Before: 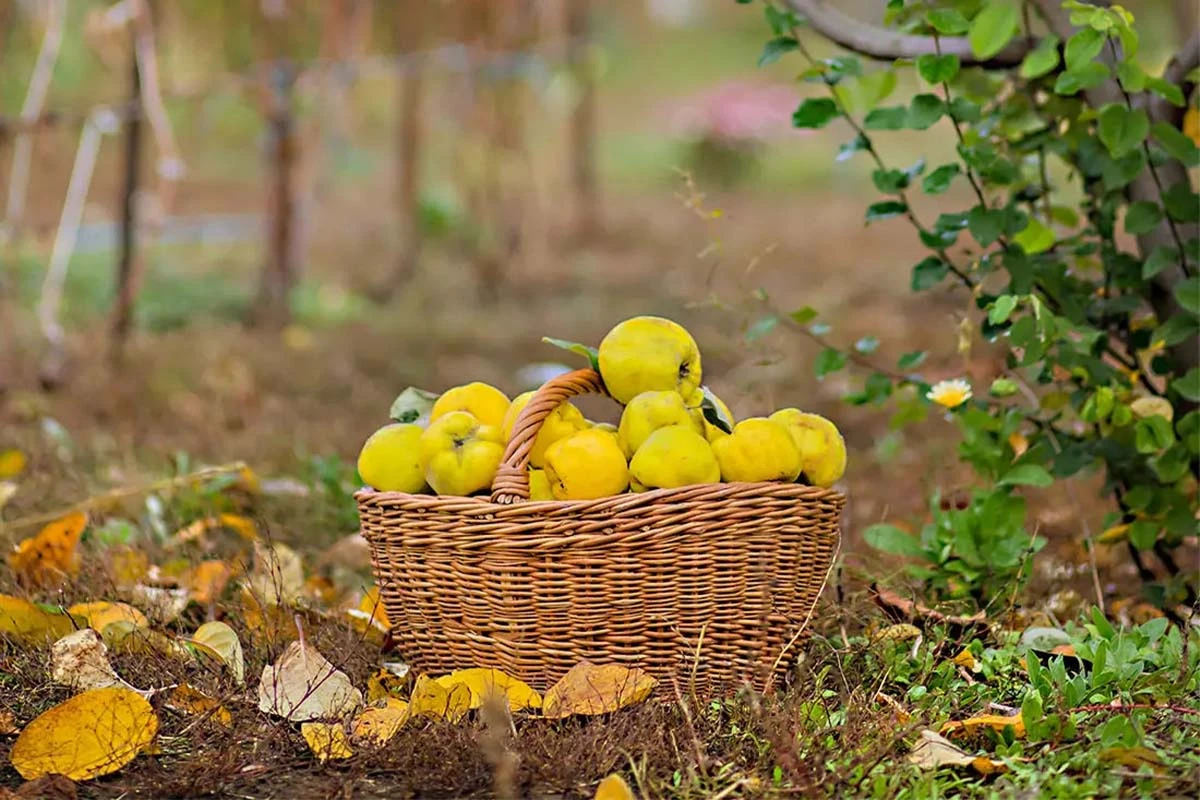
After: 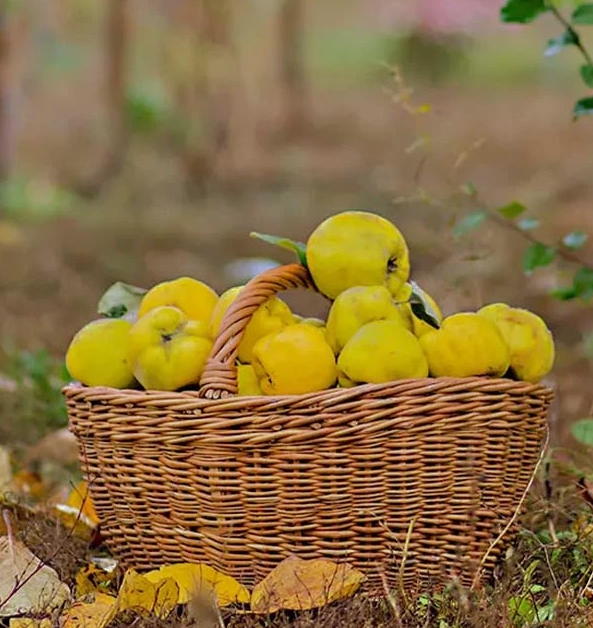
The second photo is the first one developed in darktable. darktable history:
tone curve: curves: ch0 [(0, 0) (0.568, 0.517) (0.8, 0.717) (1, 1)]
crop and rotate: angle 0.02°, left 24.353%, top 13.219%, right 26.156%, bottom 8.224%
